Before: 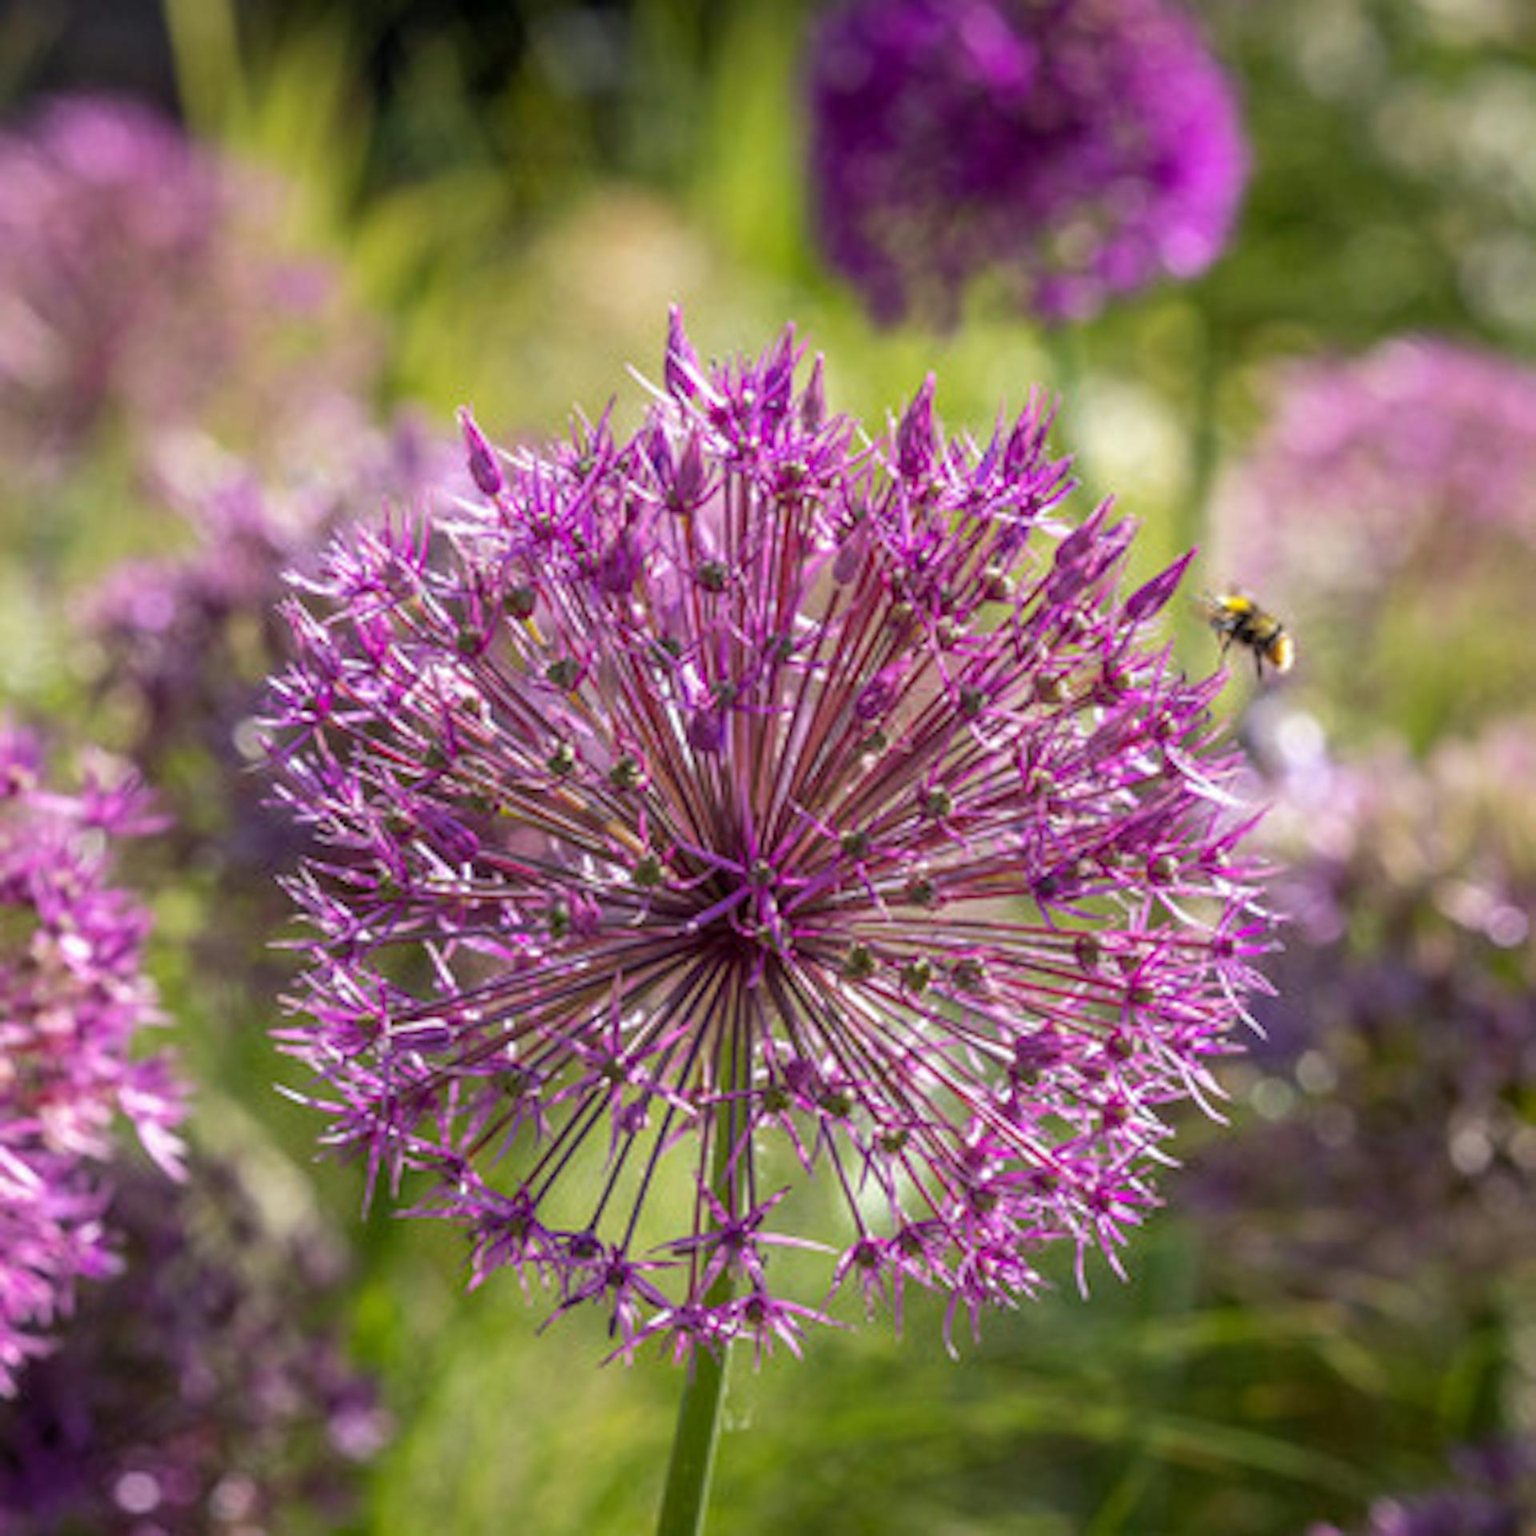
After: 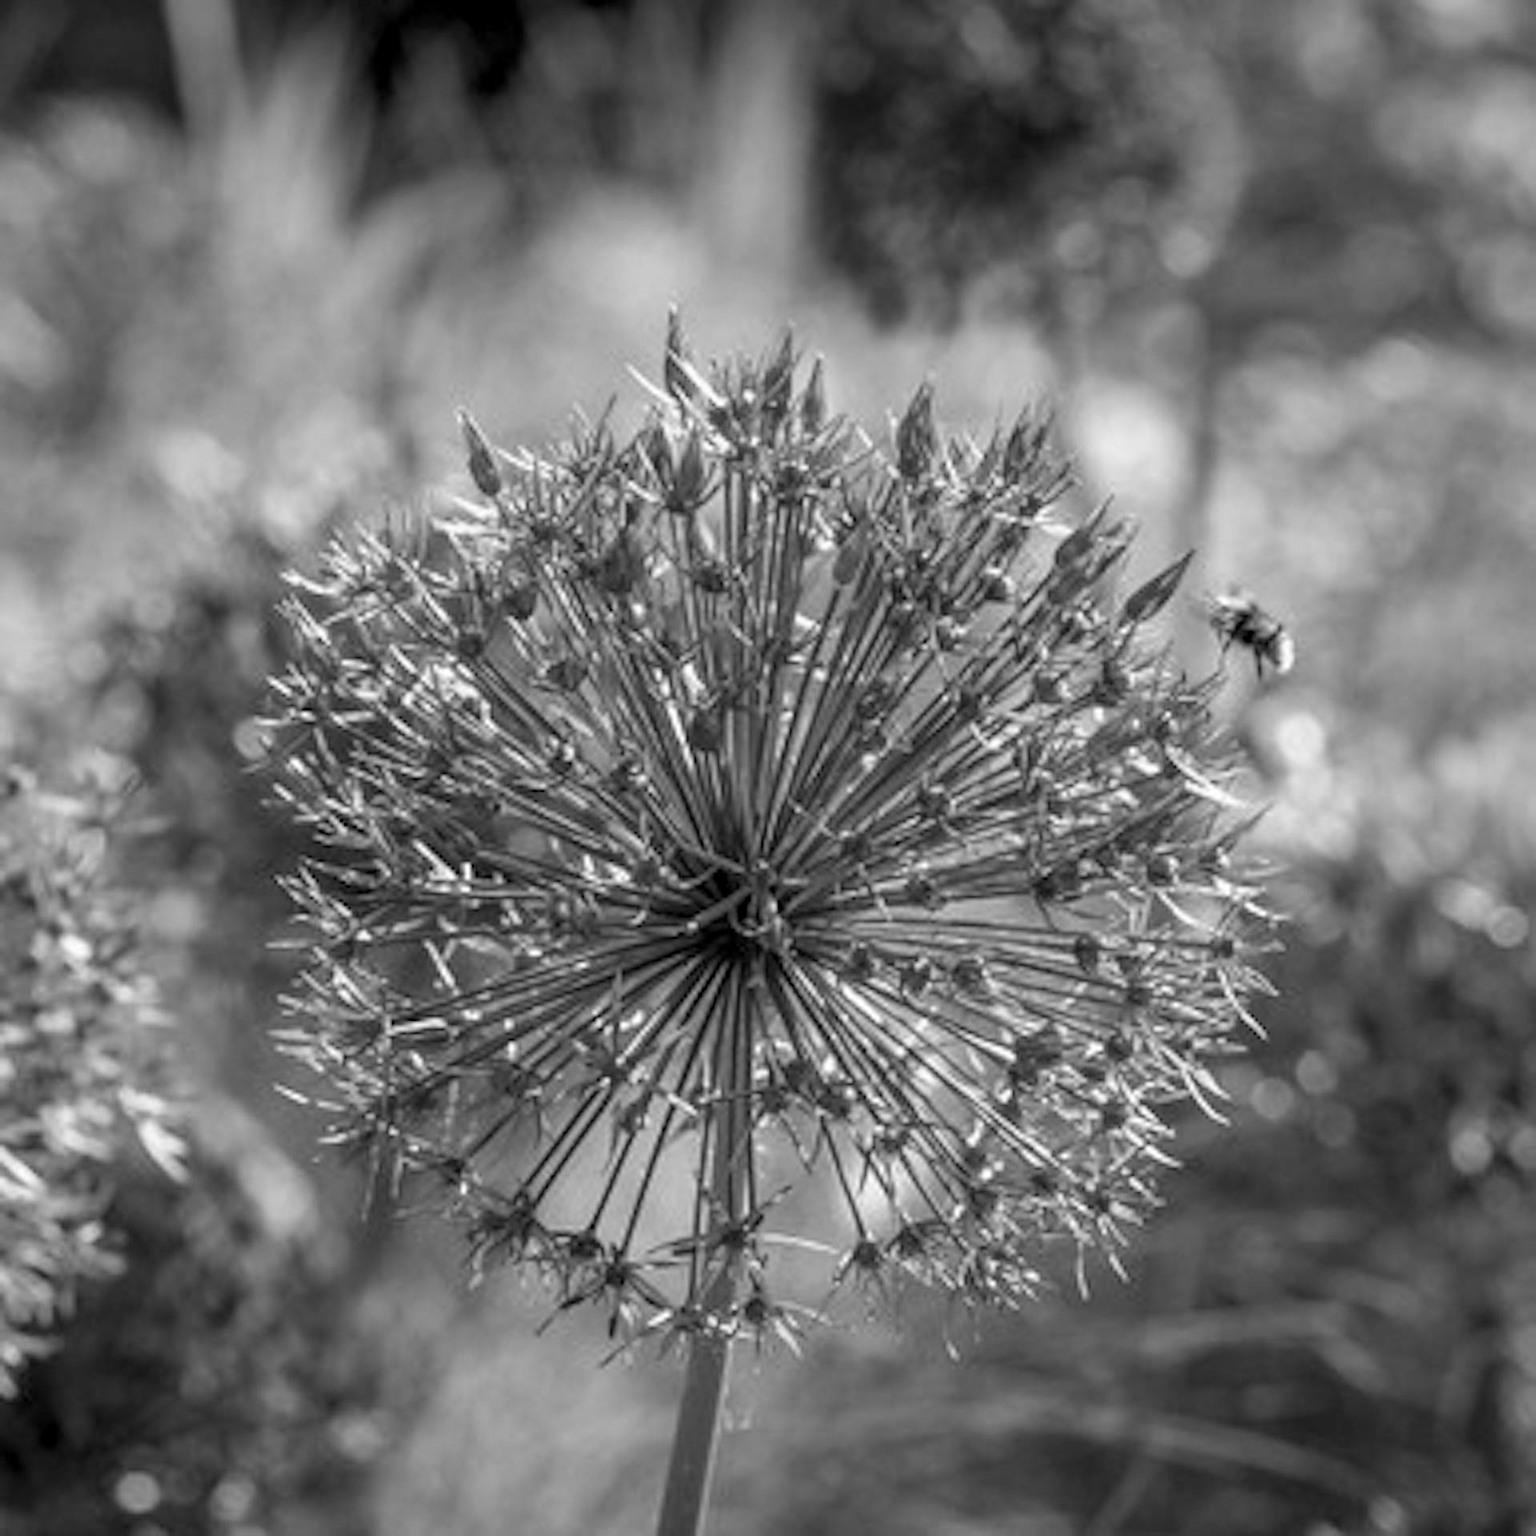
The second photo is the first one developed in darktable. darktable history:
exposure: black level correction 0.004, exposure 0.014 EV, compensate highlight preservation false
sharpen: amount 0.2
monochrome: on, module defaults
